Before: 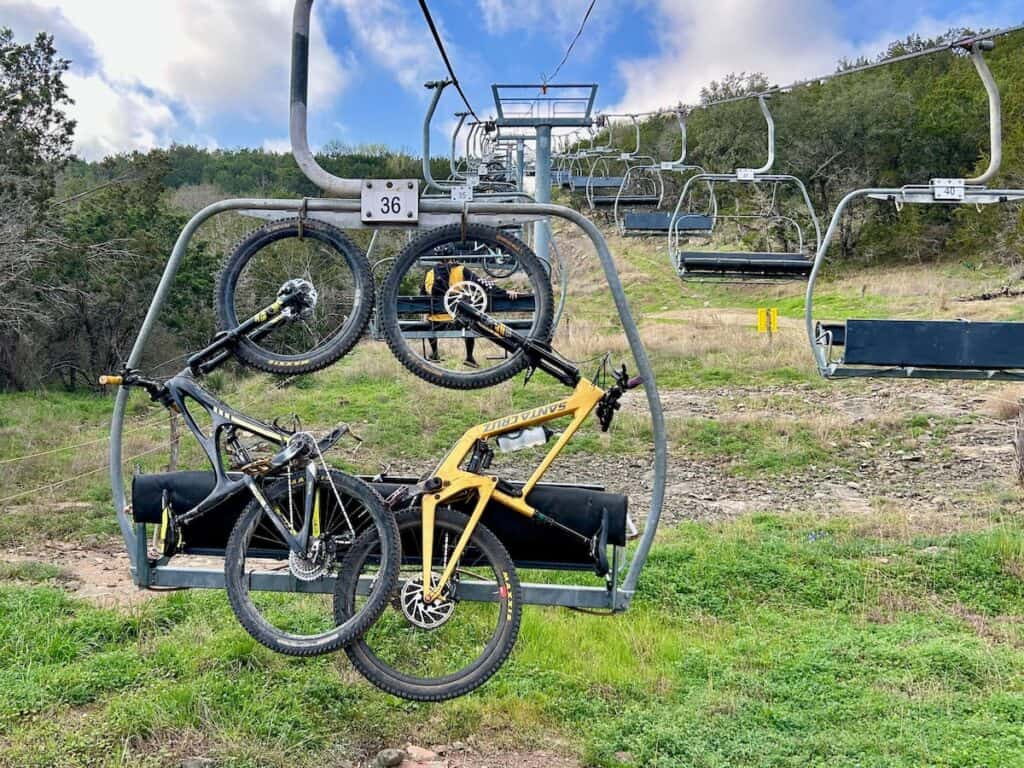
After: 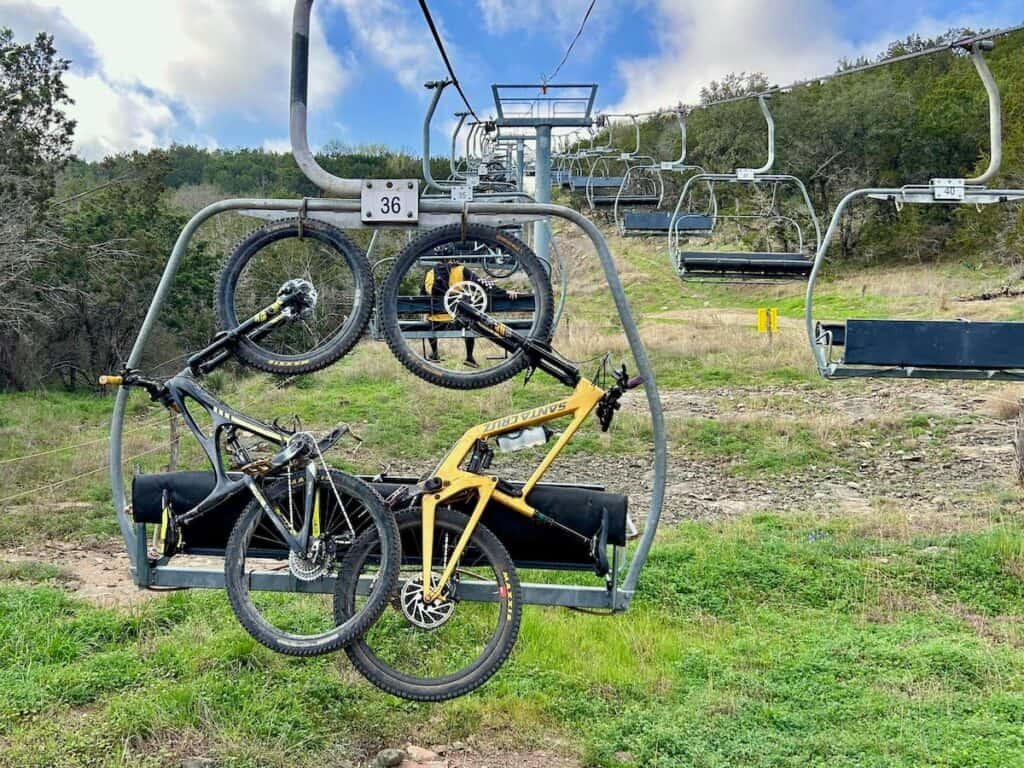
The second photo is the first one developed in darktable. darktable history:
color correction: highlights a* -2.71, highlights b* 2.58
